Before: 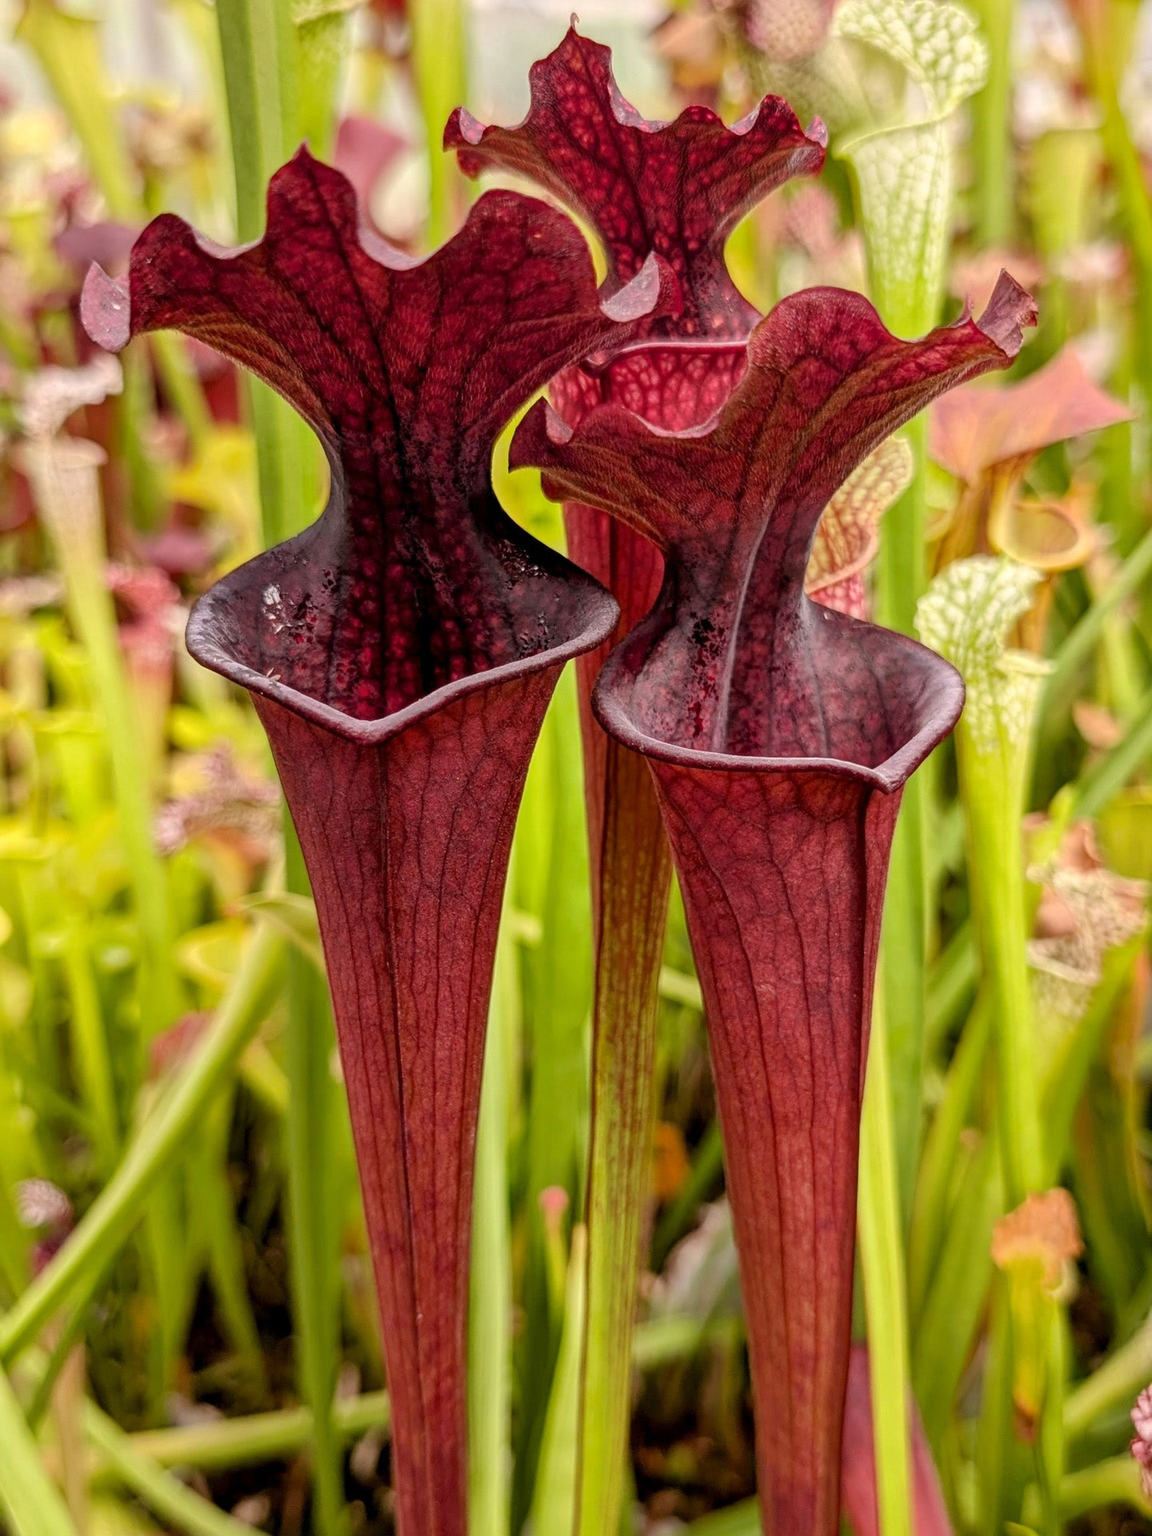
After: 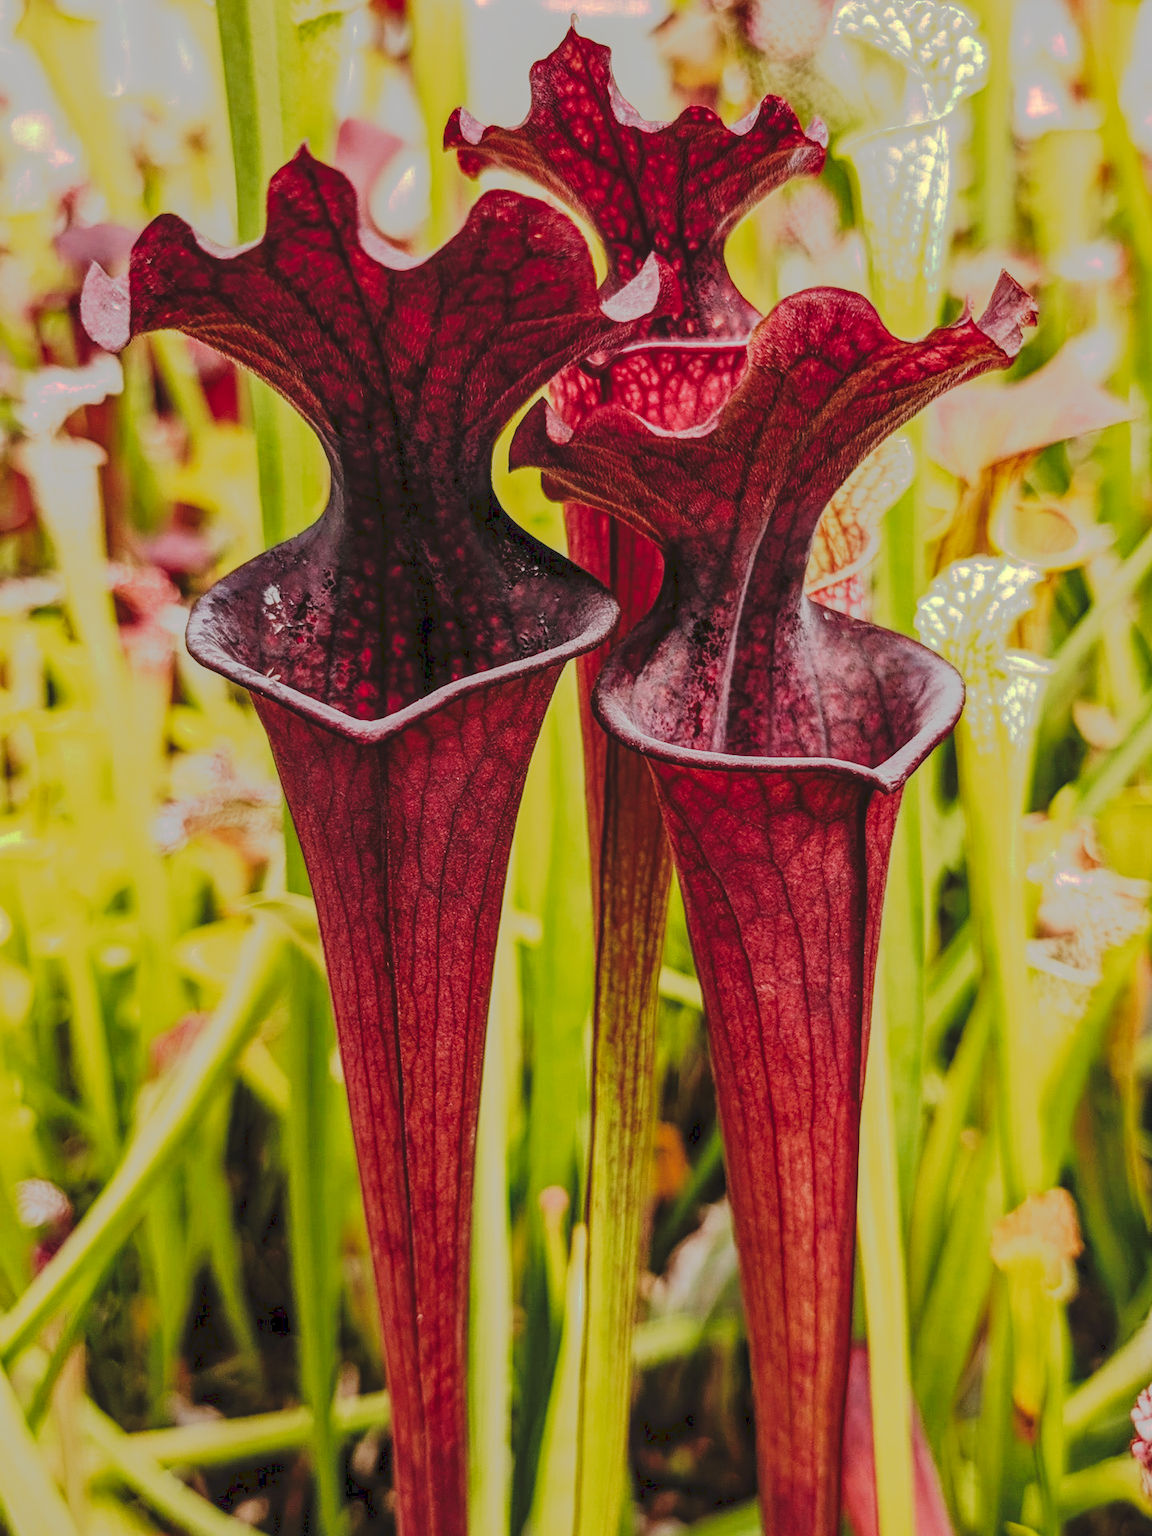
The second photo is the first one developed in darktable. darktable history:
local contrast: on, module defaults
tone curve: curves: ch0 [(0, 0) (0.003, 0.118) (0.011, 0.118) (0.025, 0.122) (0.044, 0.131) (0.069, 0.142) (0.1, 0.155) (0.136, 0.168) (0.177, 0.183) (0.224, 0.216) (0.277, 0.265) (0.335, 0.337) (0.399, 0.415) (0.468, 0.506) (0.543, 0.586) (0.623, 0.665) (0.709, 0.716) (0.801, 0.737) (0.898, 0.744) (1, 1)], preserve colors none
